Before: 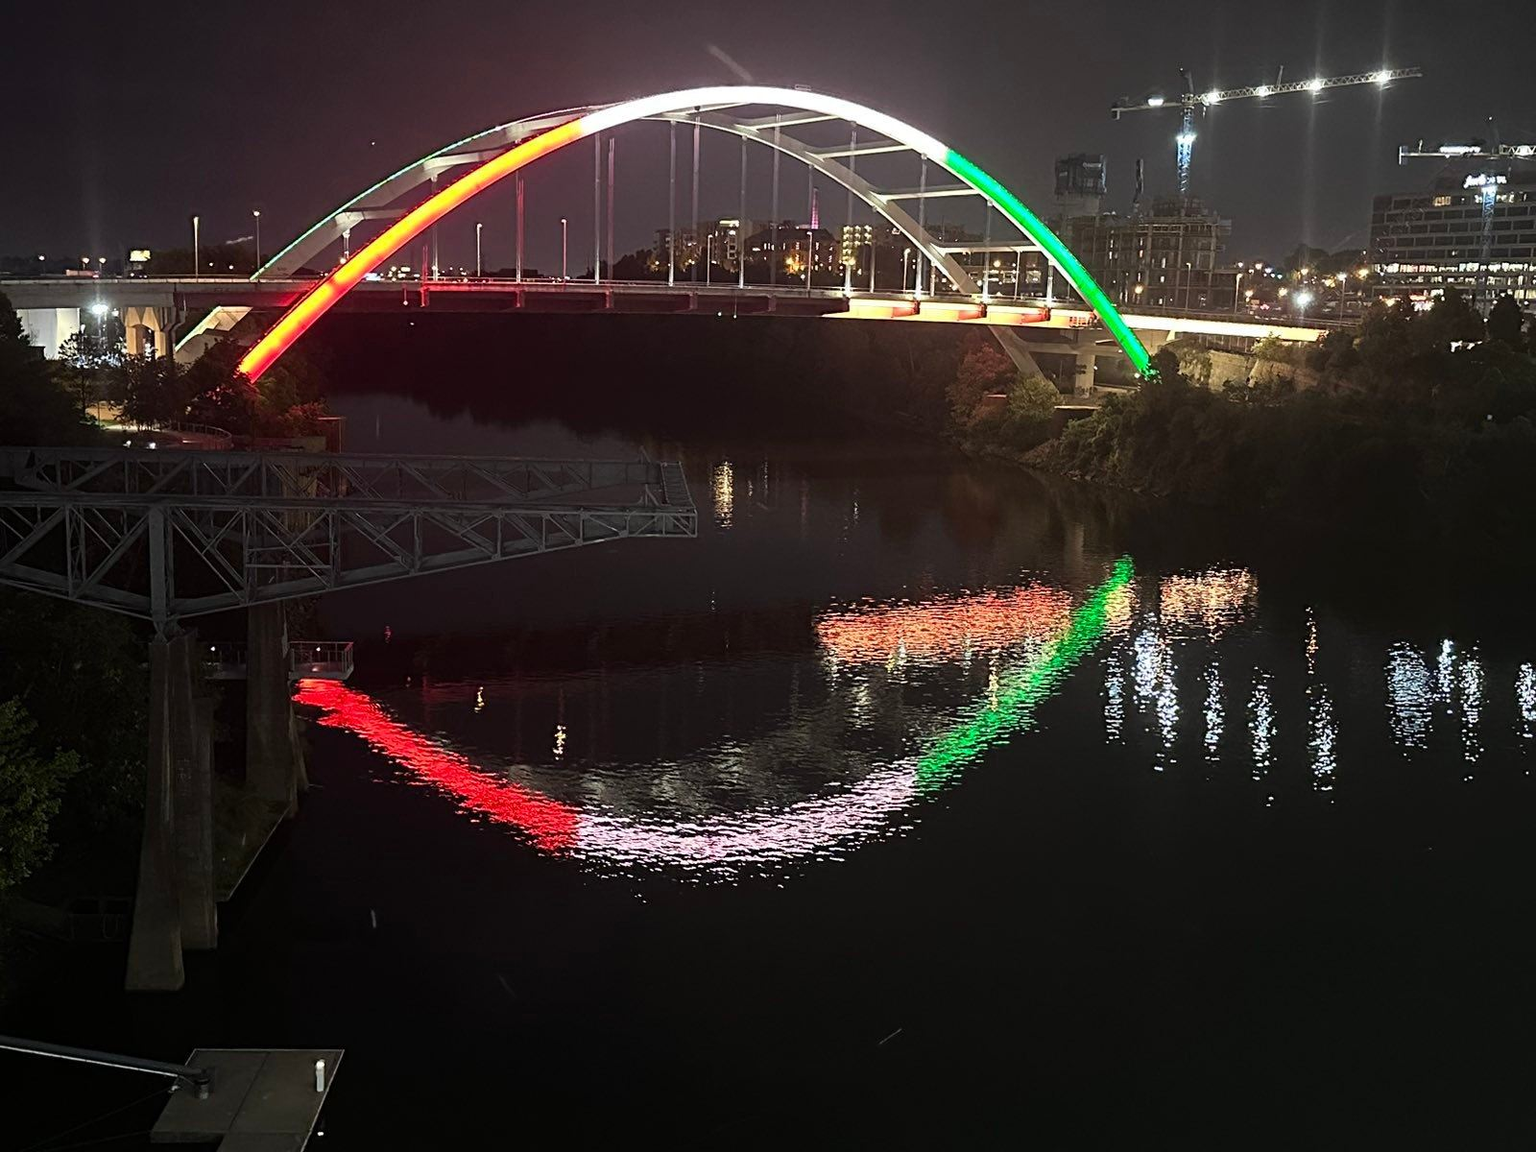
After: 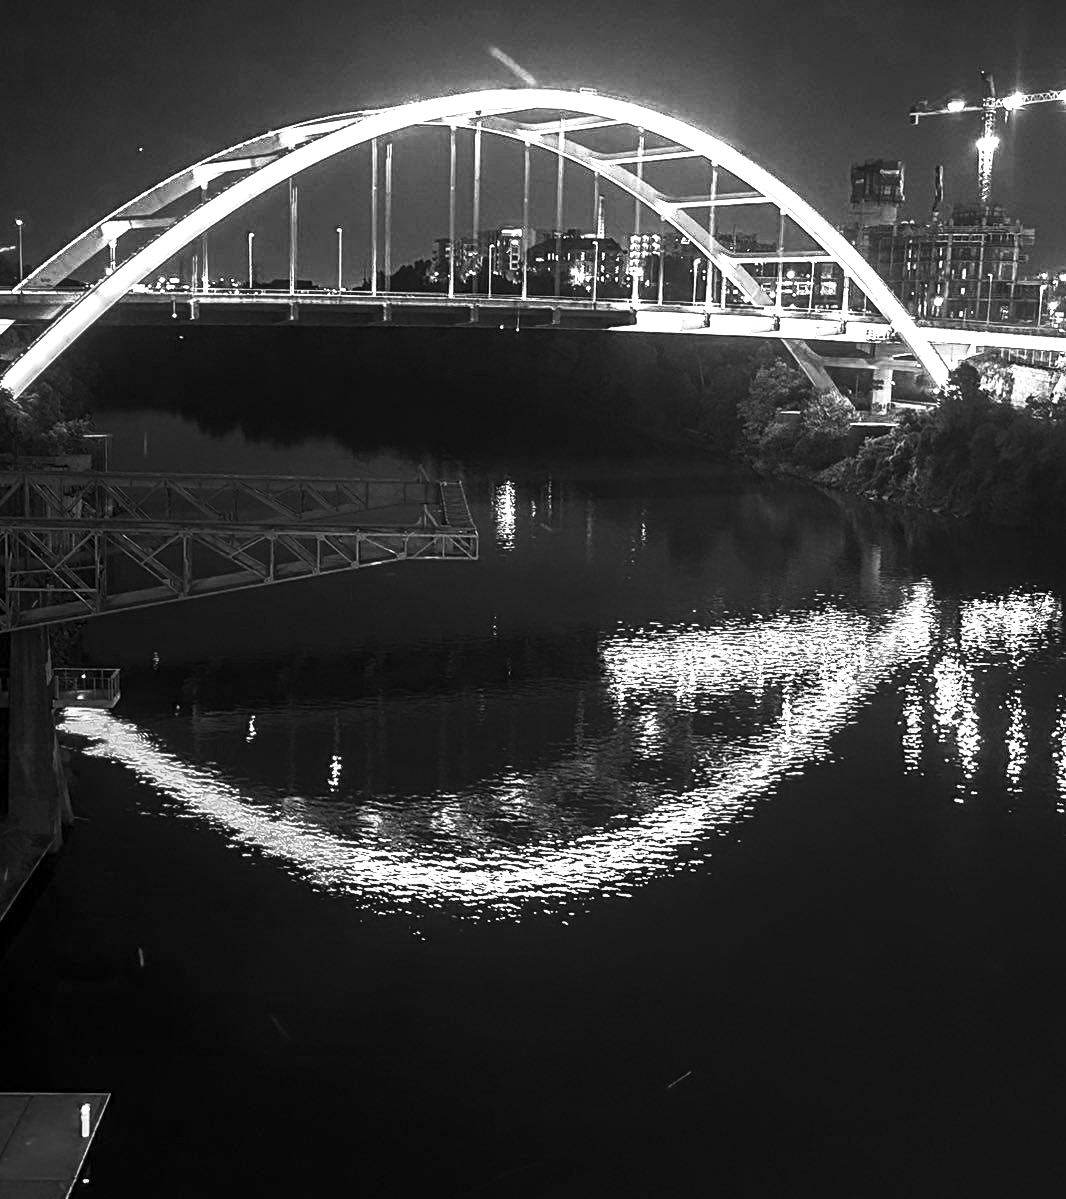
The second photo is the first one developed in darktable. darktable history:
crop and rotate: left 15.546%, right 17.787%
monochrome: a -6.99, b 35.61, size 1.4
local contrast: detail 160%
tone equalizer: -8 EV -0.417 EV, -7 EV -0.389 EV, -6 EV -0.333 EV, -5 EV -0.222 EV, -3 EV 0.222 EV, -2 EV 0.333 EV, -1 EV 0.389 EV, +0 EV 0.417 EV, edges refinement/feathering 500, mask exposure compensation -1.57 EV, preserve details no
contrast brightness saturation: contrast 0.53, brightness 0.47, saturation -1
